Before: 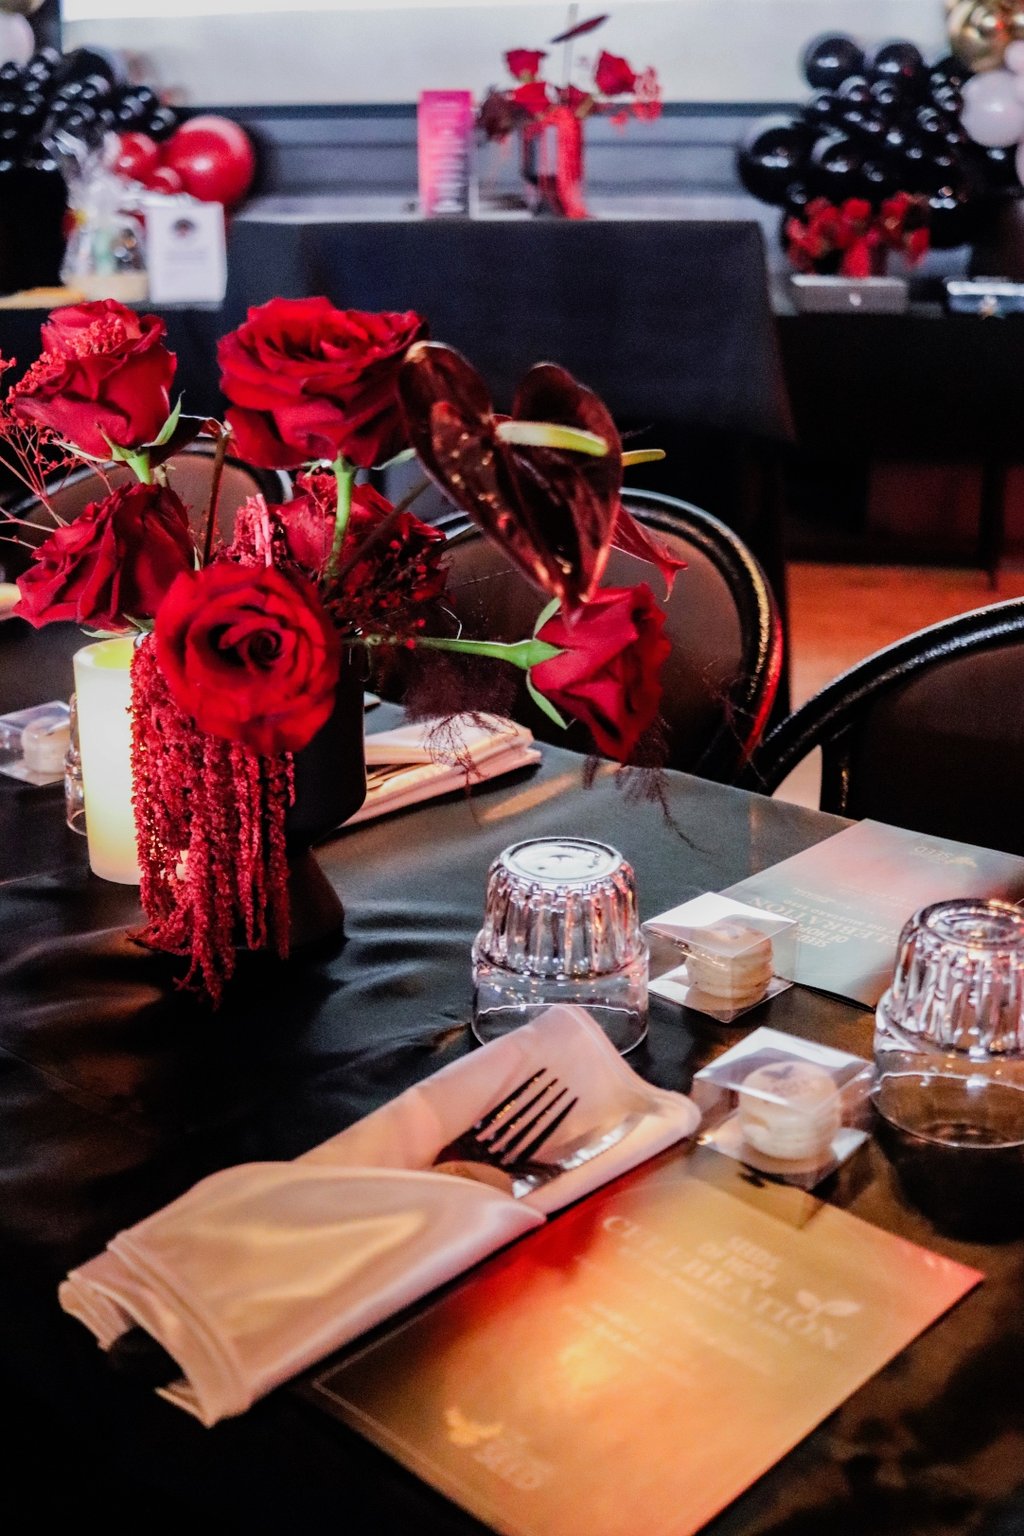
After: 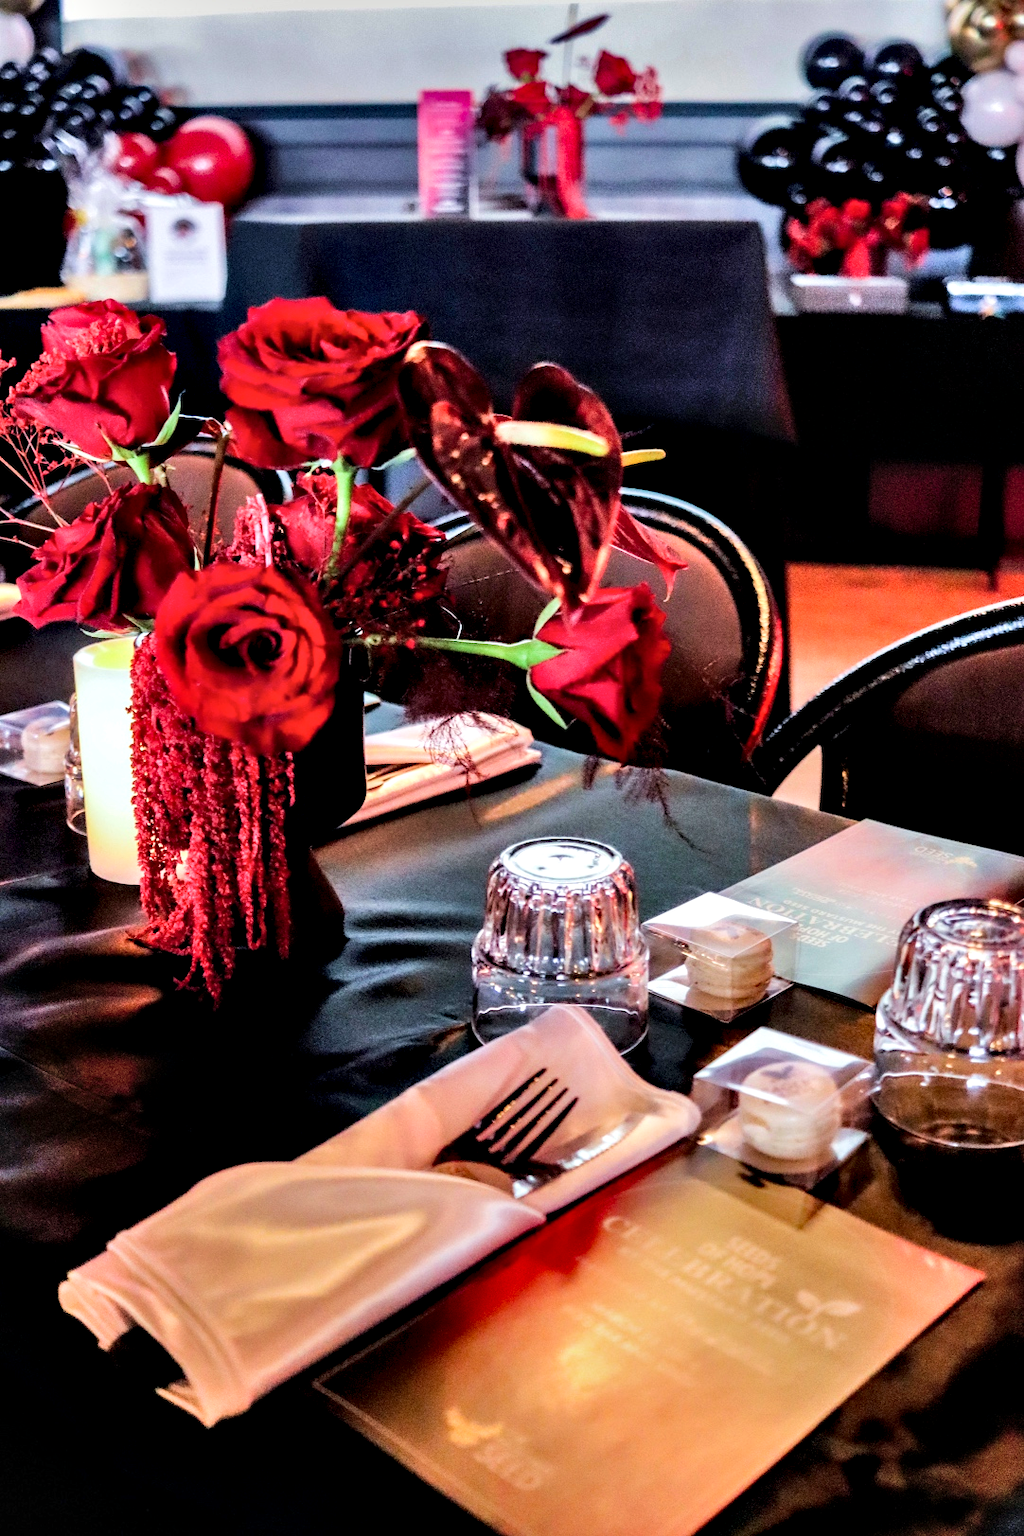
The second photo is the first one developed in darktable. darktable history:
shadows and highlights: highlights color adjustment 45.83%, soften with gaussian
contrast equalizer: y [[0.6 ×6], [0.55 ×6], [0 ×6], [0 ×6], [0 ×6]], mix 0.789
velvia: on, module defaults
